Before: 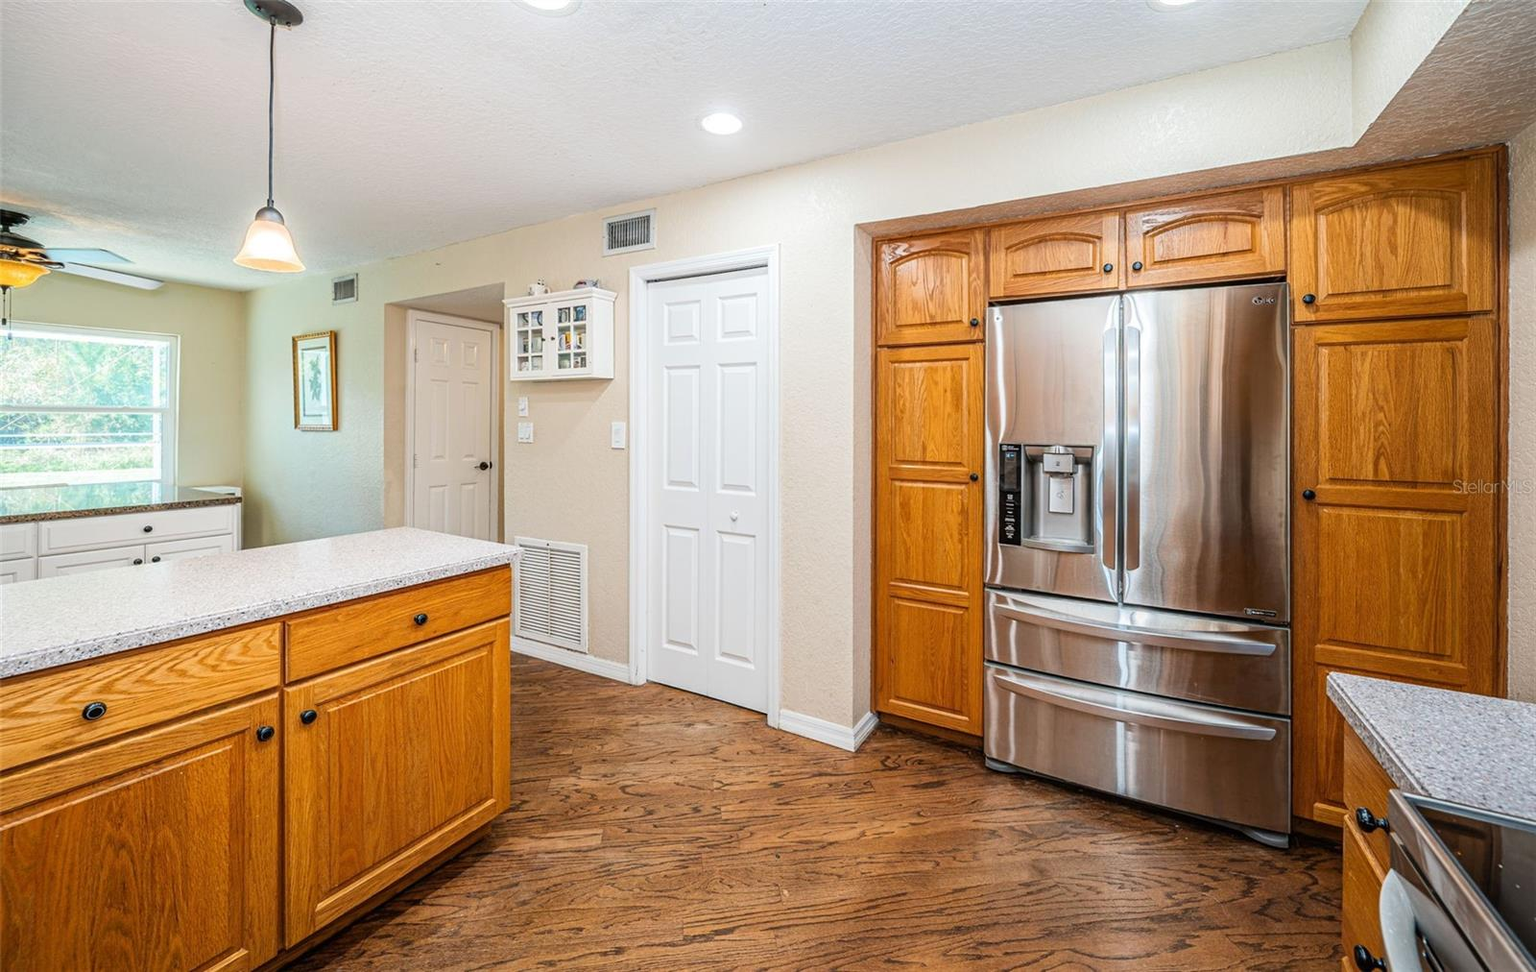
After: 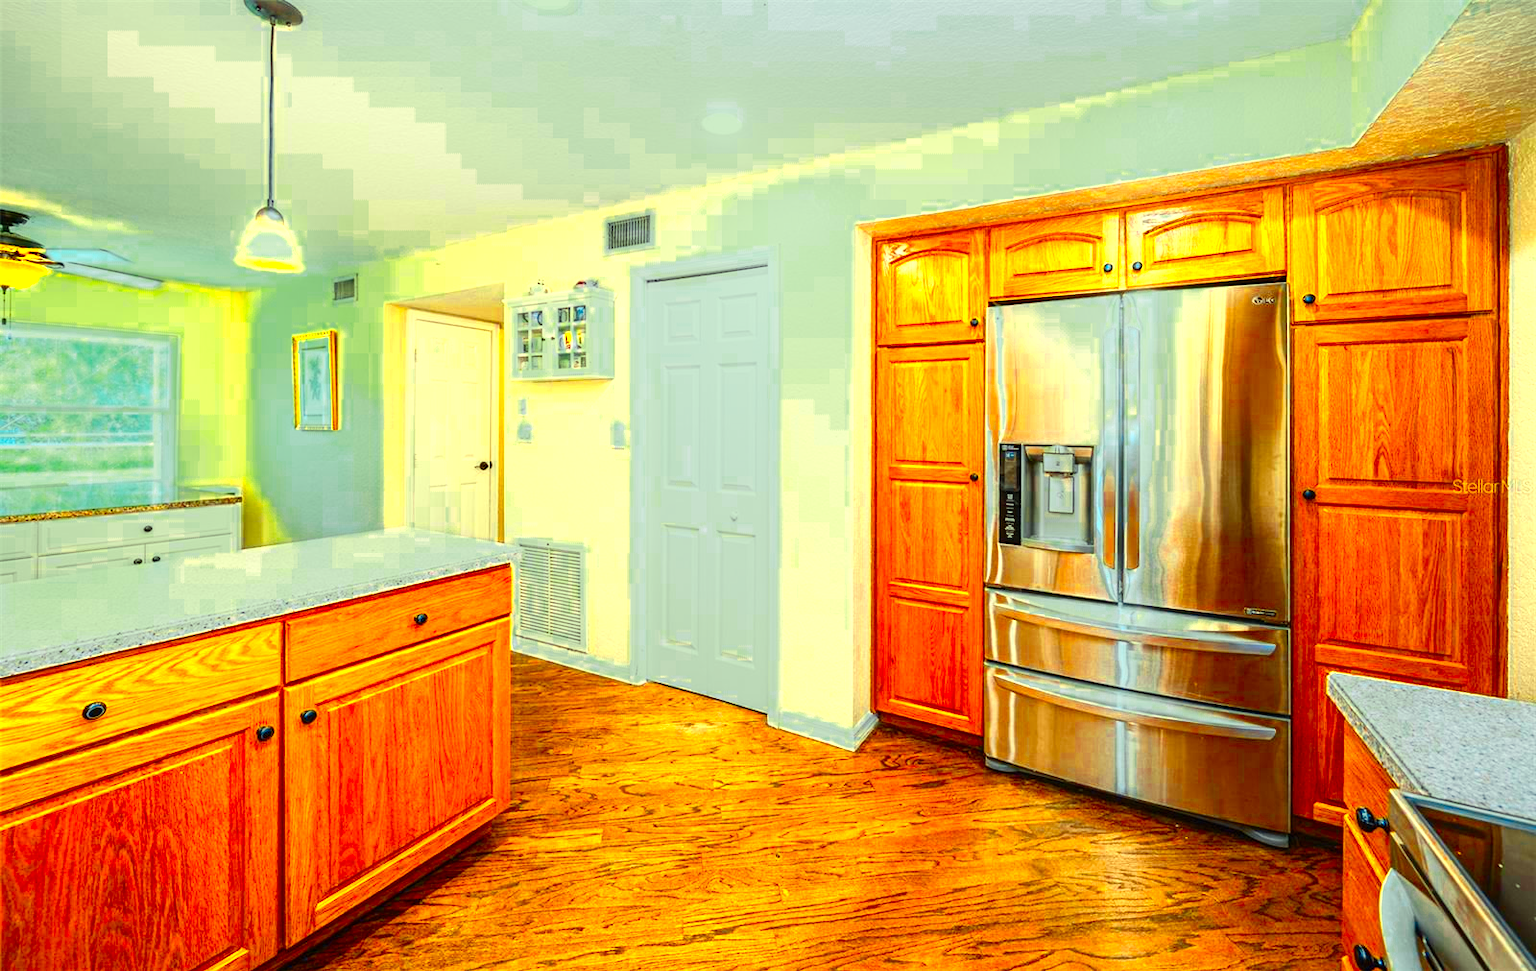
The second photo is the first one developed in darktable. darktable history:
contrast brightness saturation: contrast 0.203, brightness 0.155, saturation 0.228
local contrast: mode bilateral grid, contrast 99, coarseness 99, detail 94%, midtone range 0.2
color zones: curves: ch0 [(0.004, 0.305) (0.261, 0.623) (0.389, 0.399) (0.708, 0.571) (0.947, 0.34)]; ch1 [(0.025, 0.645) (0.229, 0.584) (0.326, 0.551) (0.484, 0.262) (0.757, 0.643)]
color balance rgb: power › hue 309.92°, perceptual saturation grading › global saturation 30.626%
color correction: highlights a* -10.74, highlights b* 9.91, saturation 1.71
